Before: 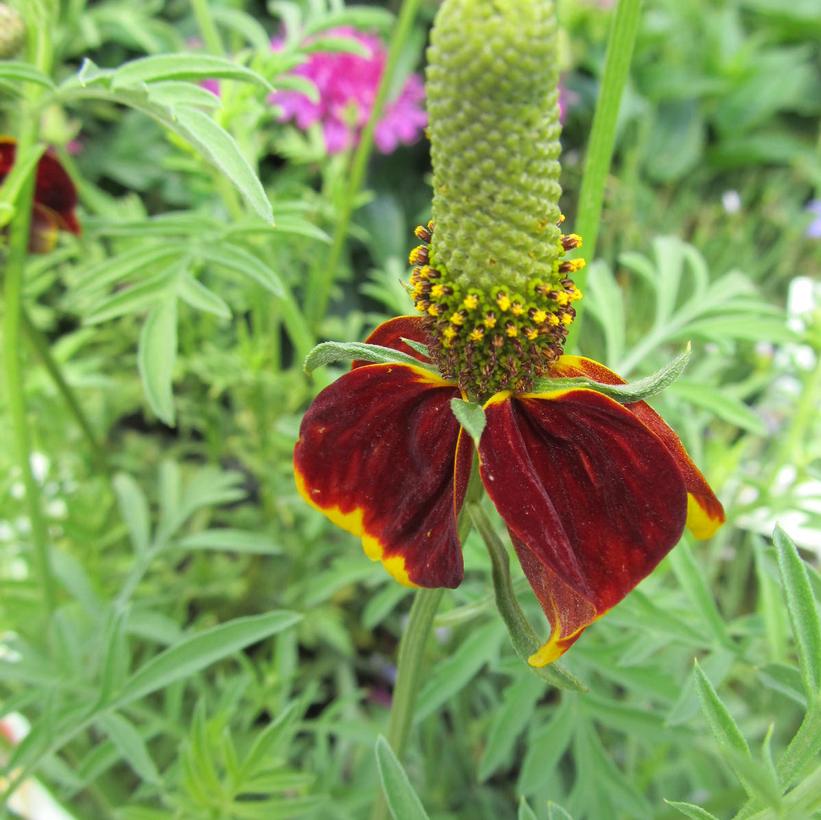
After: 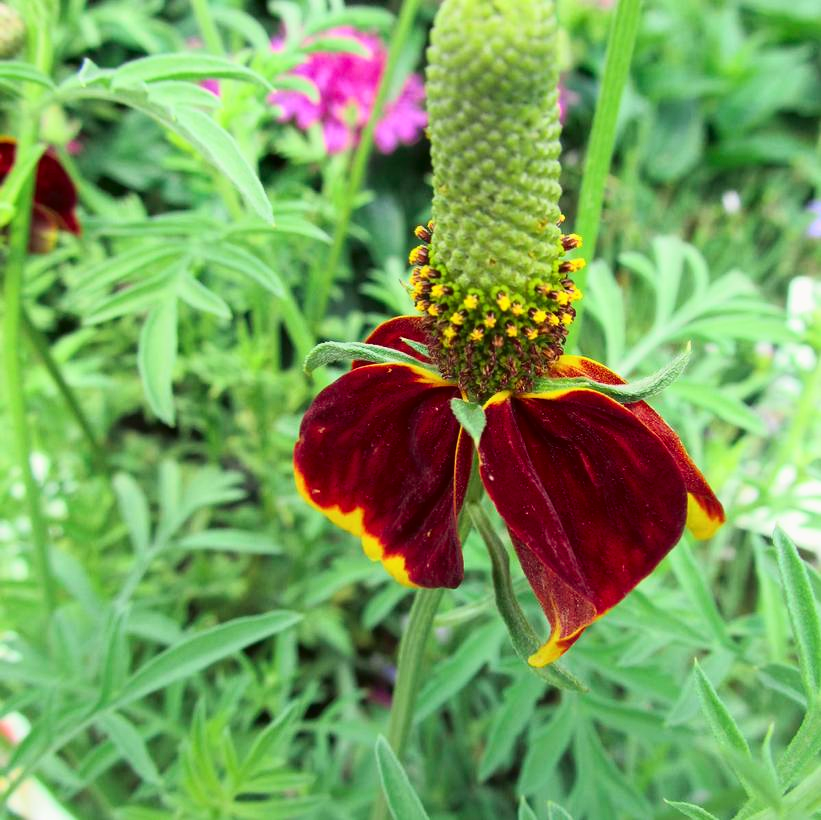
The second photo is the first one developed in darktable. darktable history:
tone curve: curves: ch0 [(0, 0) (0.059, 0.027) (0.178, 0.105) (0.292, 0.233) (0.485, 0.472) (0.837, 0.887) (1, 0.983)]; ch1 [(0, 0) (0.23, 0.166) (0.34, 0.298) (0.371, 0.334) (0.435, 0.413) (0.477, 0.469) (0.499, 0.498) (0.534, 0.551) (0.56, 0.585) (0.754, 0.801) (1, 1)]; ch2 [(0, 0) (0.431, 0.414) (0.498, 0.503) (0.524, 0.531) (0.568, 0.567) (0.6, 0.597) (0.65, 0.651) (0.752, 0.764) (1, 1)], color space Lab, independent channels, preserve colors none
